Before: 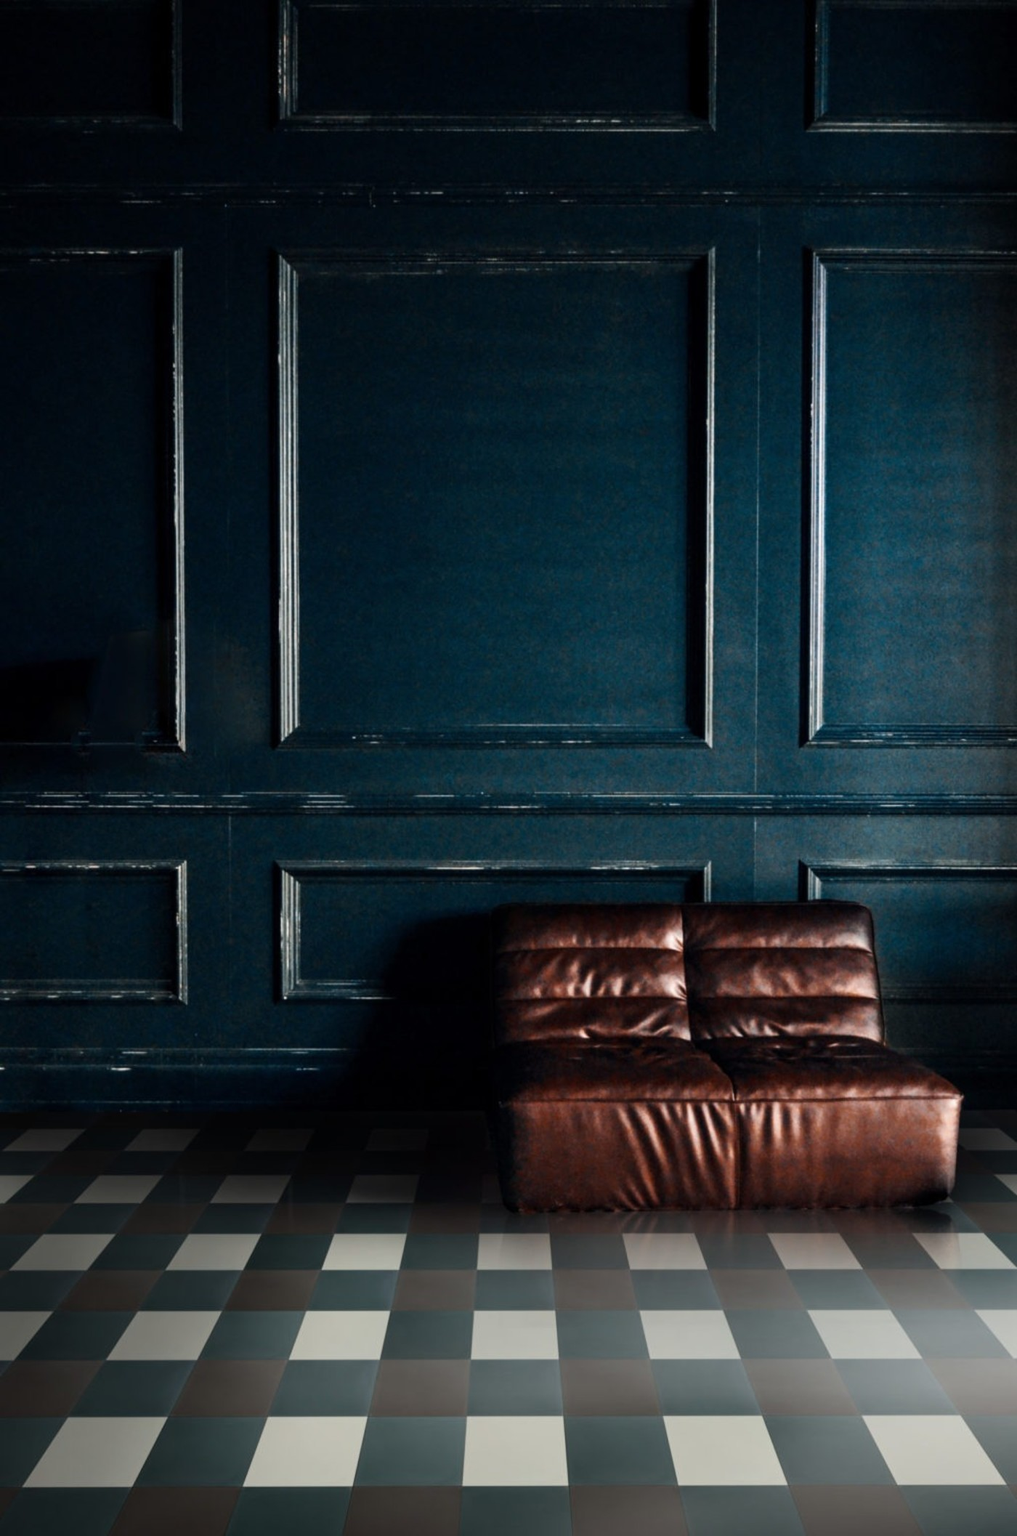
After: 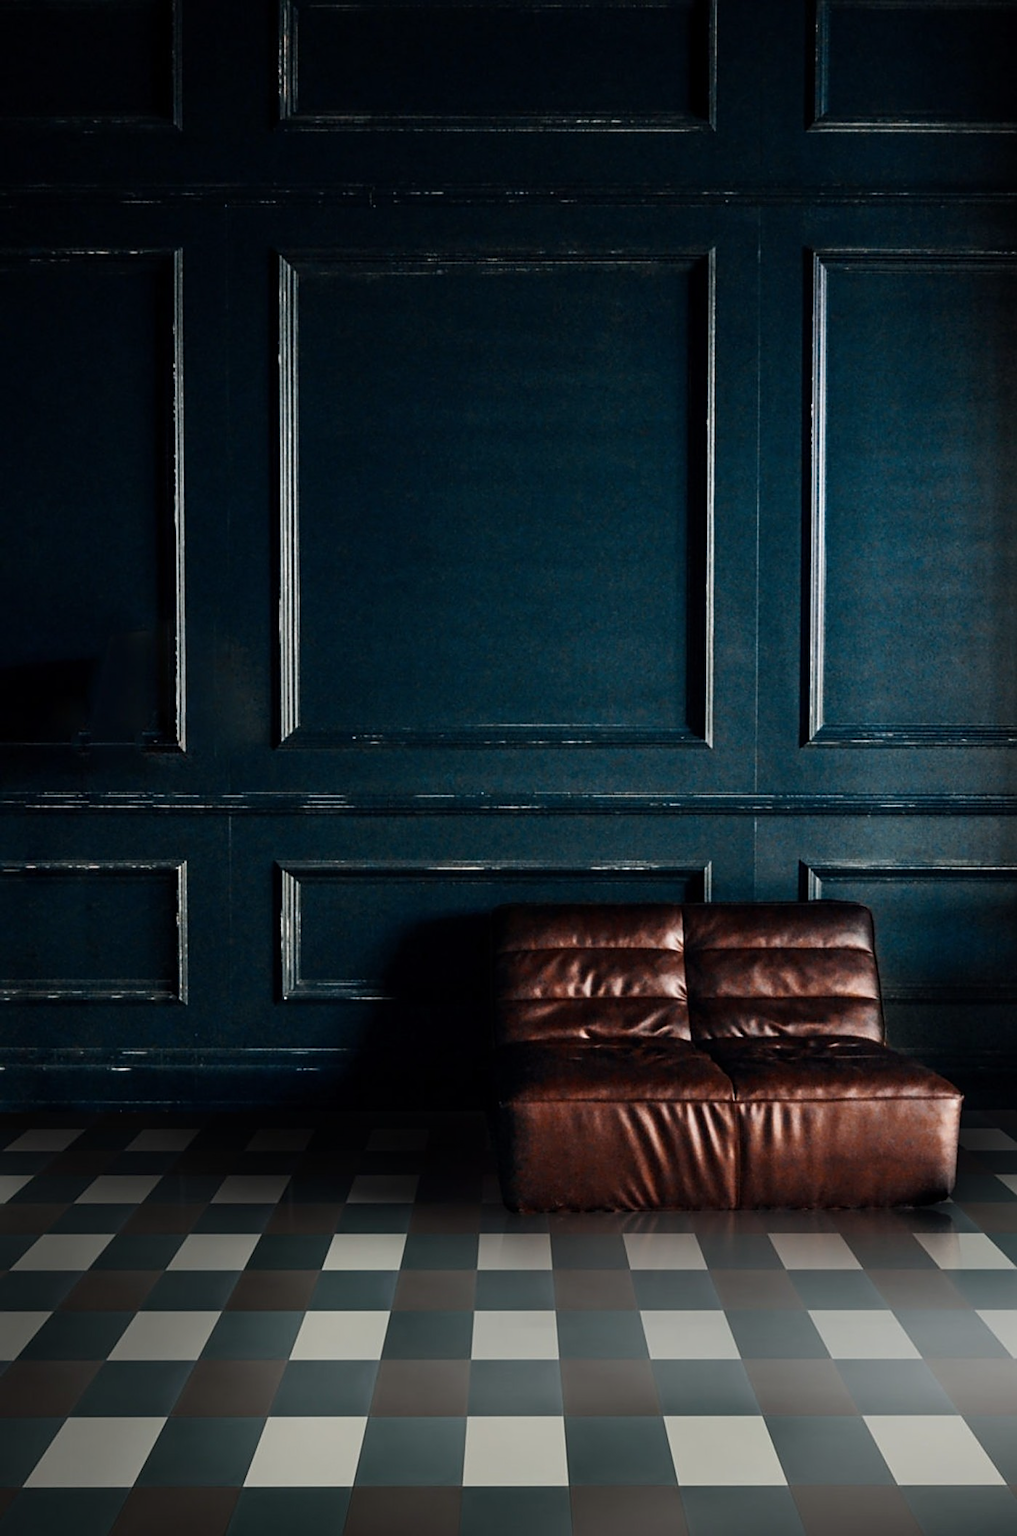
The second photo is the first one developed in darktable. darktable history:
exposure: exposure -0.259 EV, compensate exposure bias true, compensate highlight preservation false
sharpen: on, module defaults
